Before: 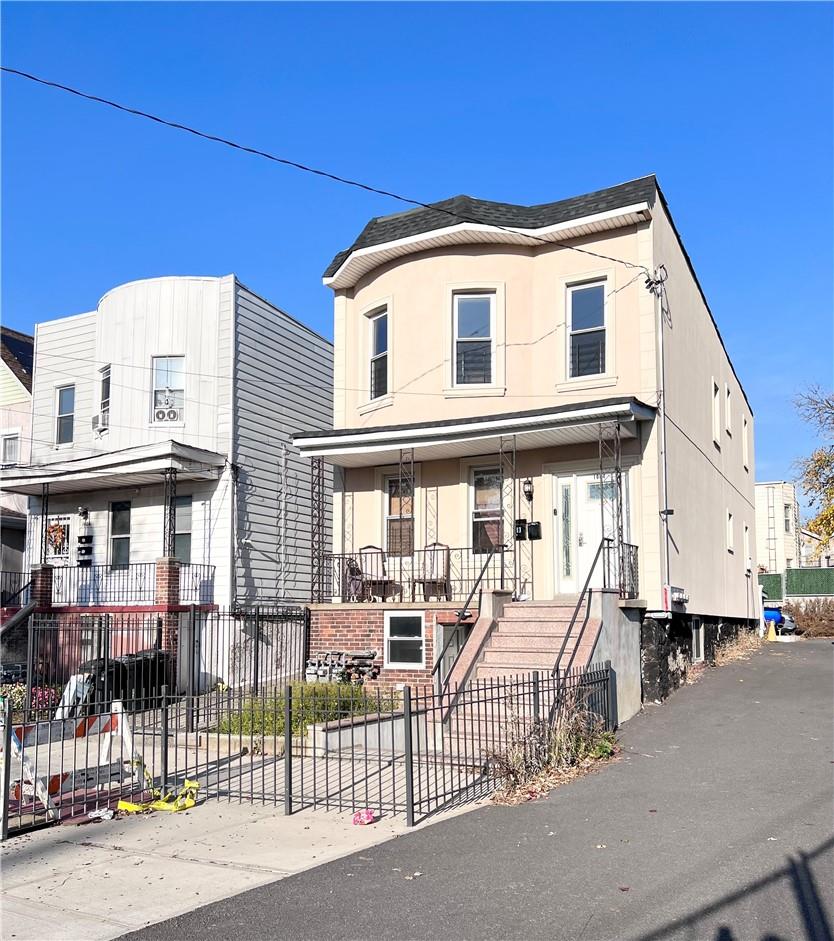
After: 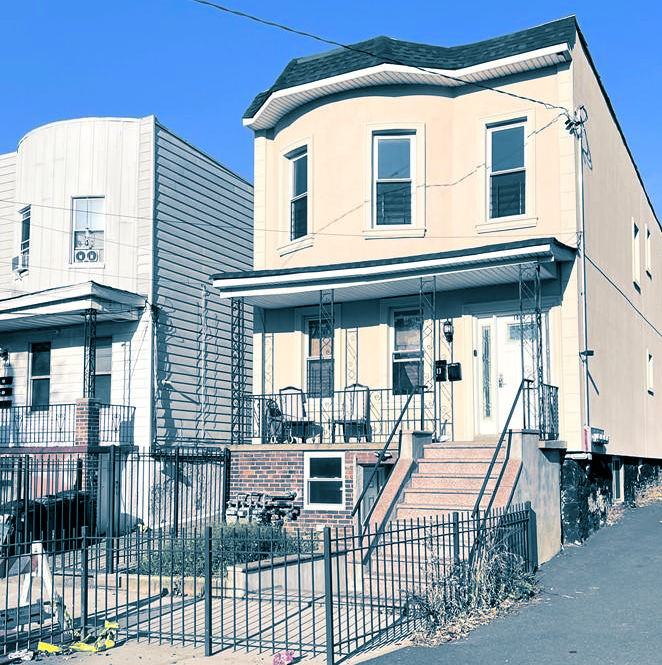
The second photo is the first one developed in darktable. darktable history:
crop: left 9.712%, top 16.928%, right 10.845%, bottom 12.332%
split-toning: shadows › hue 212.4°, balance -70
